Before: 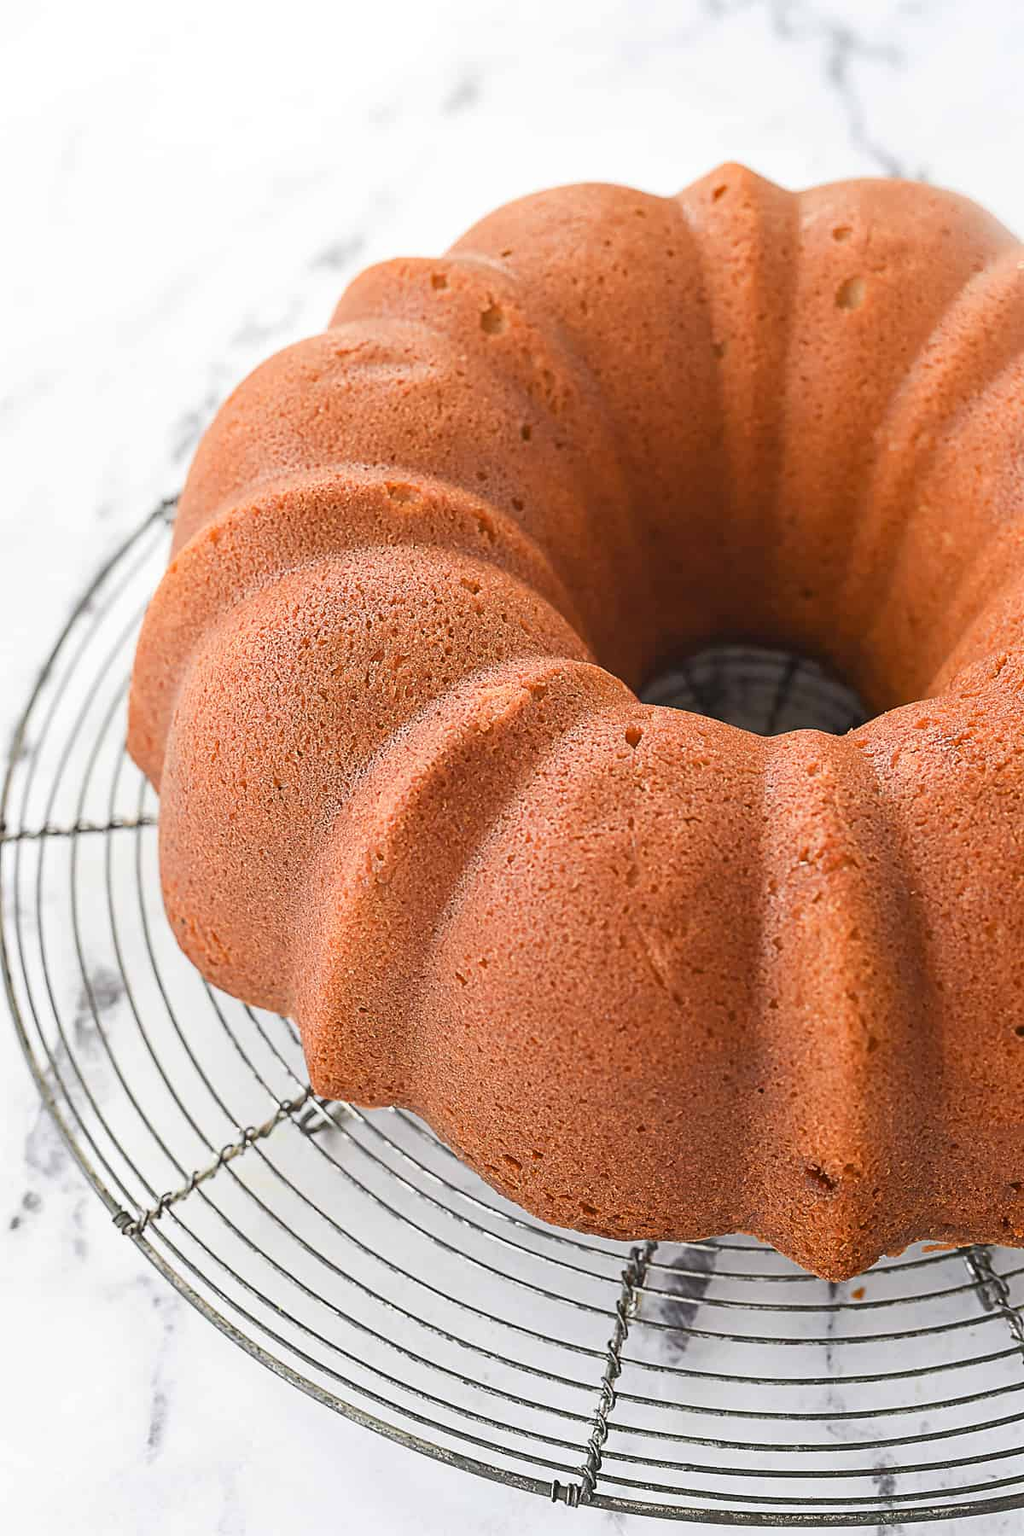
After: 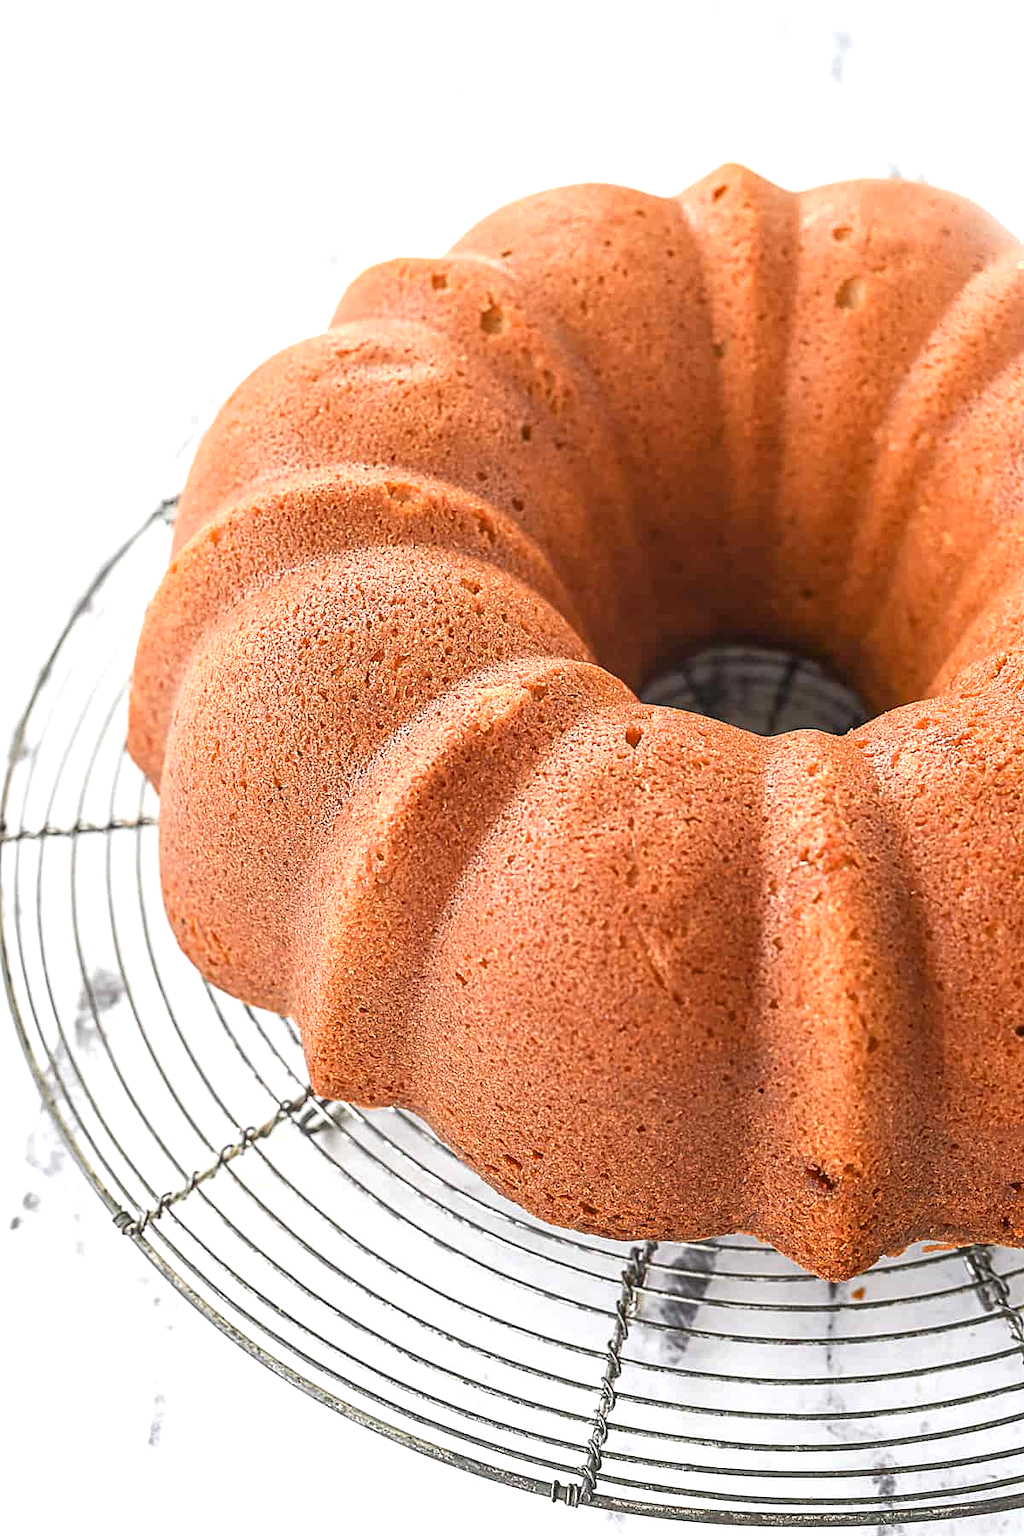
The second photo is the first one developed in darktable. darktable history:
exposure: black level correction 0, exposure 0.499 EV, compensate highlight preservation false
local contrast: detail 130%
